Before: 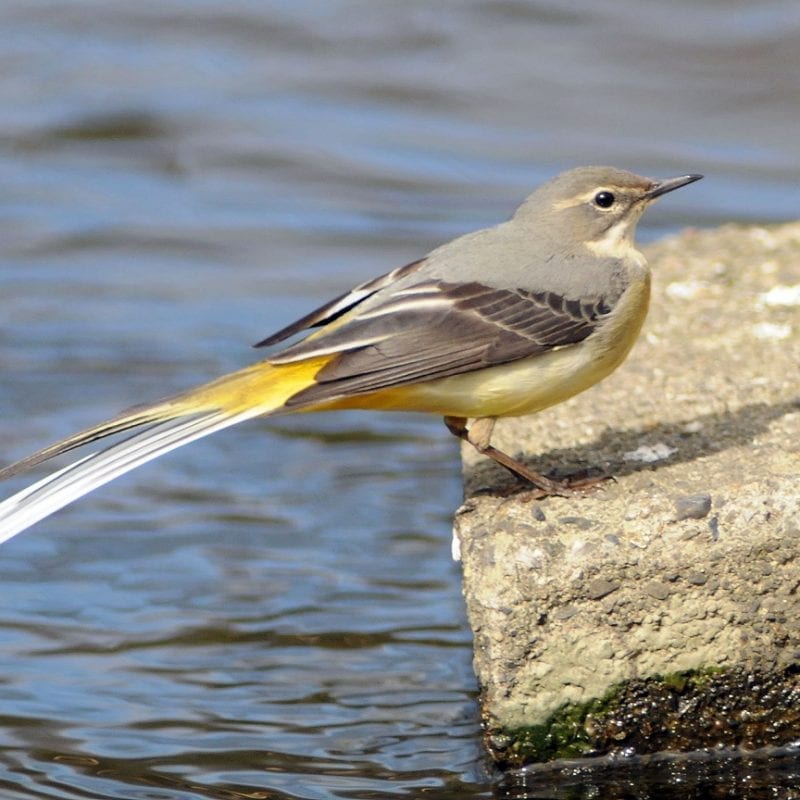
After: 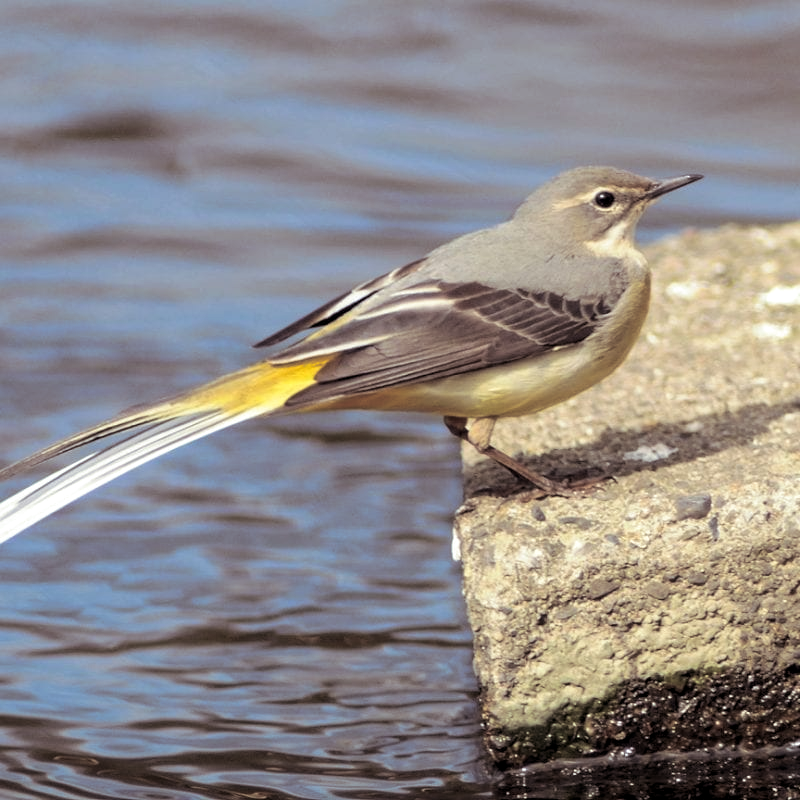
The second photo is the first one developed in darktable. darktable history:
split-toning: shadows › saturation 0.2
local contrast: highlights 100%, shadows 100%, detail 120%, midtone range 0.2
